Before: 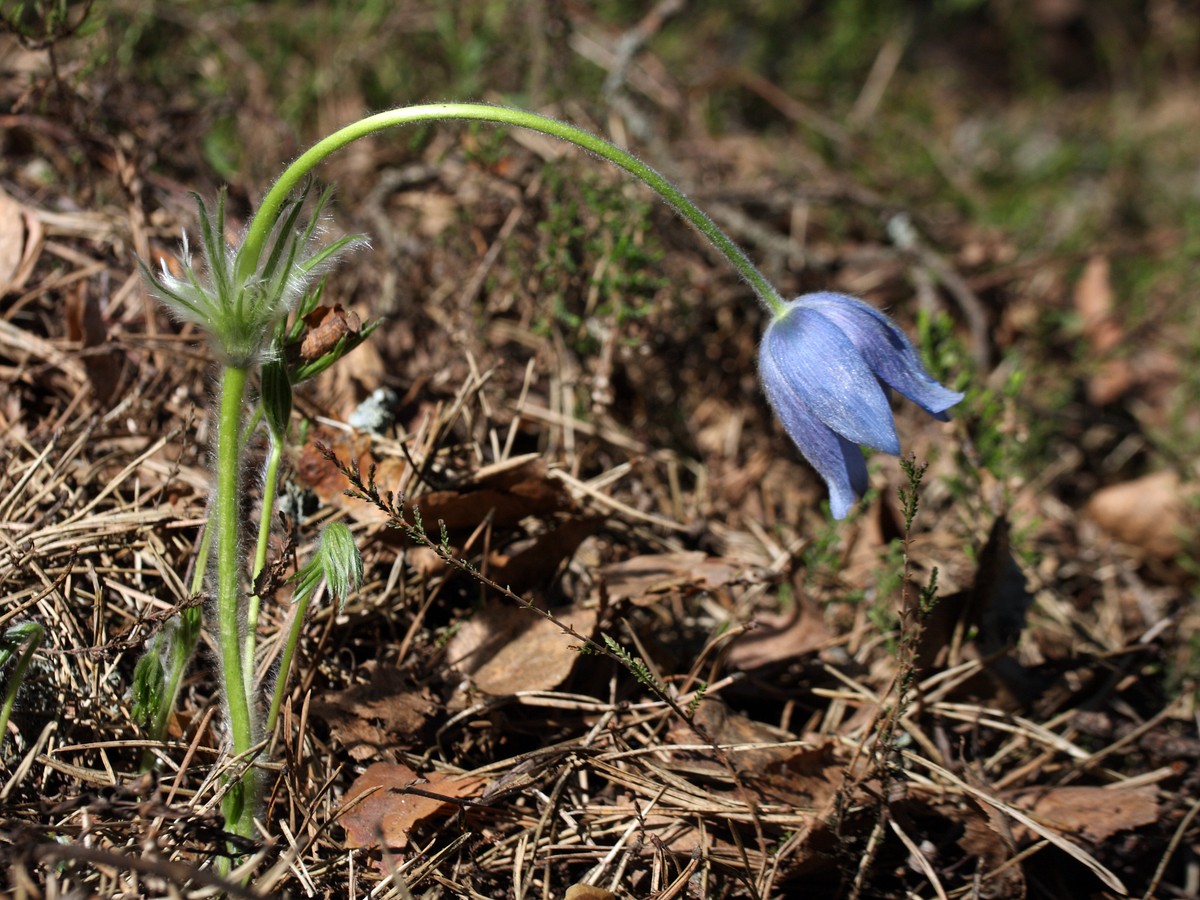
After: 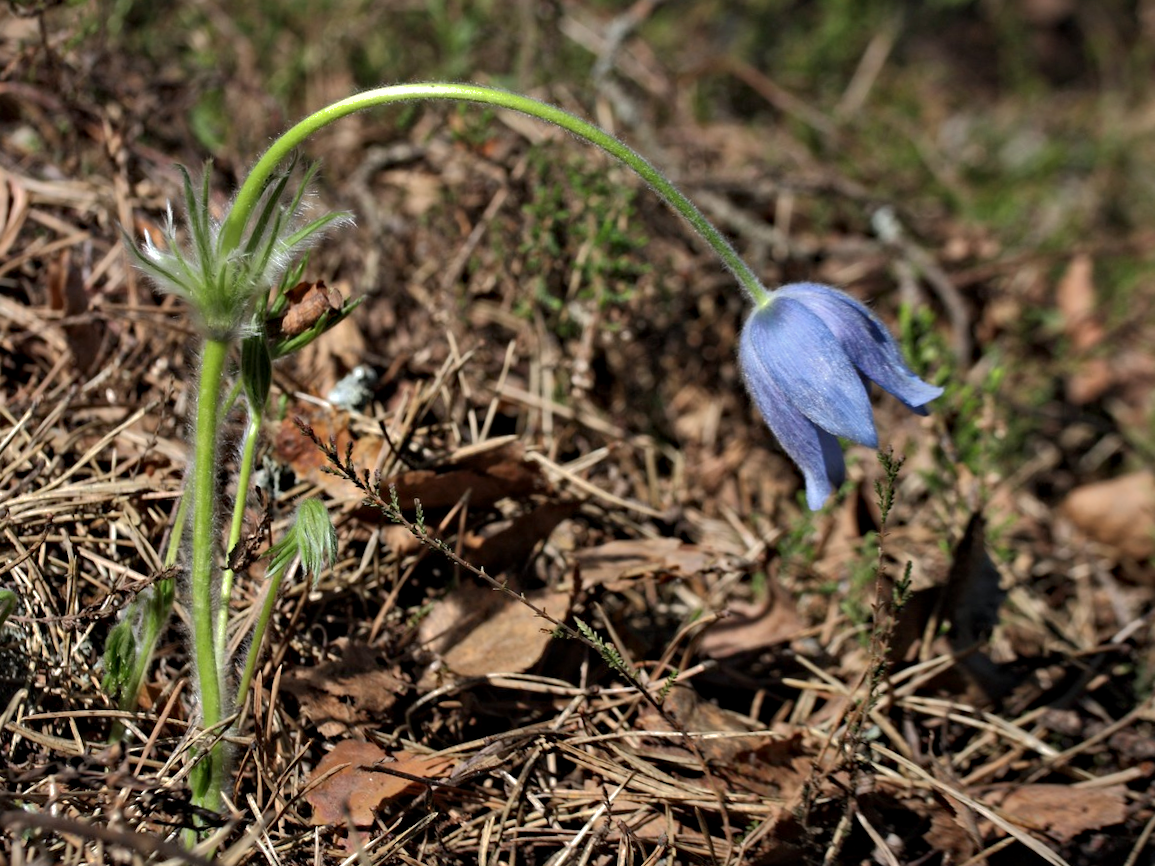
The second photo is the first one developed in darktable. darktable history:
crop and rotate: angle -1.69°
shadows and highlights: shadows 40, highlights -60
contrast equalizer: y [[0.5, 0.5, 0.544, 0.569, 0.5, 0.5], [0.5 ×6], [0.5 ×6], [0 ×6], [0 ×6]]
